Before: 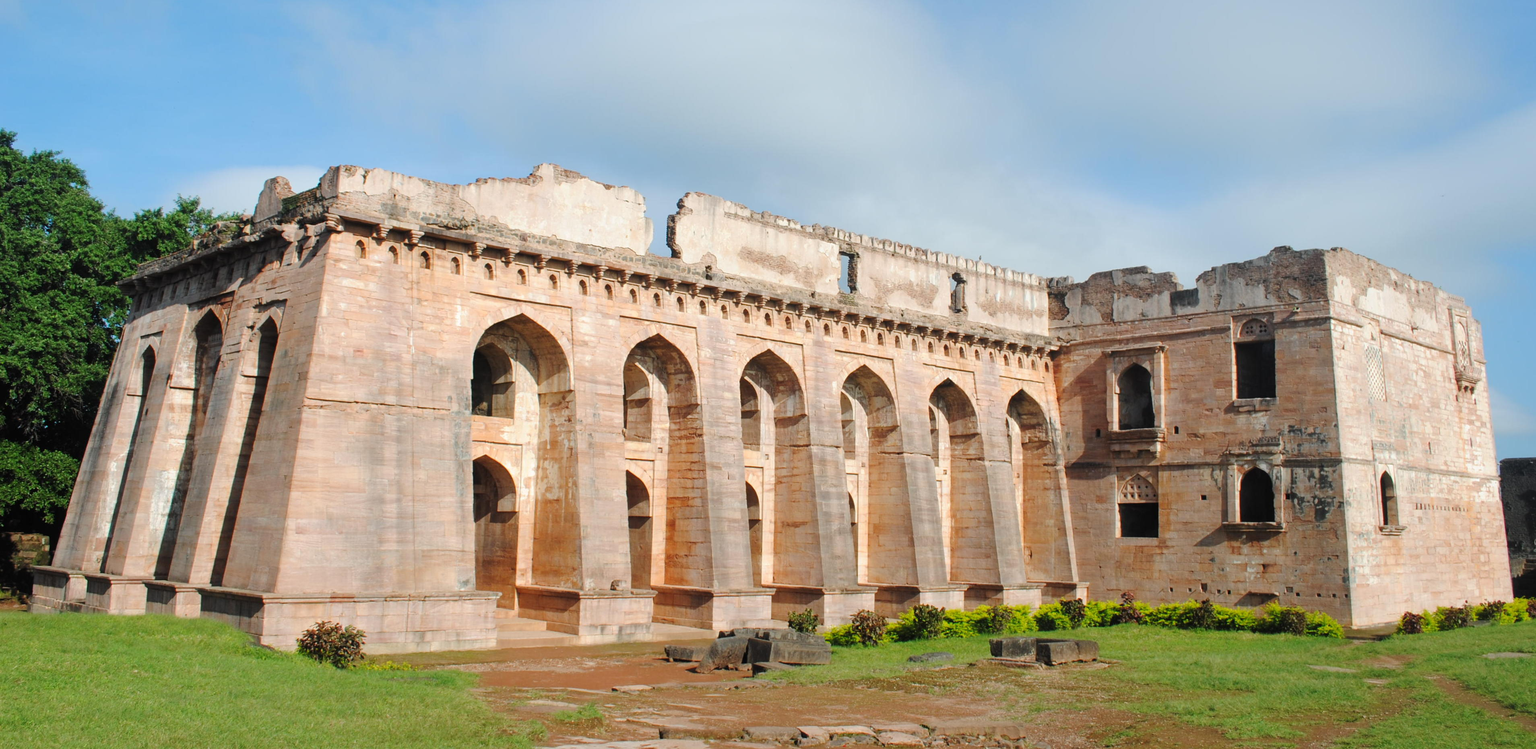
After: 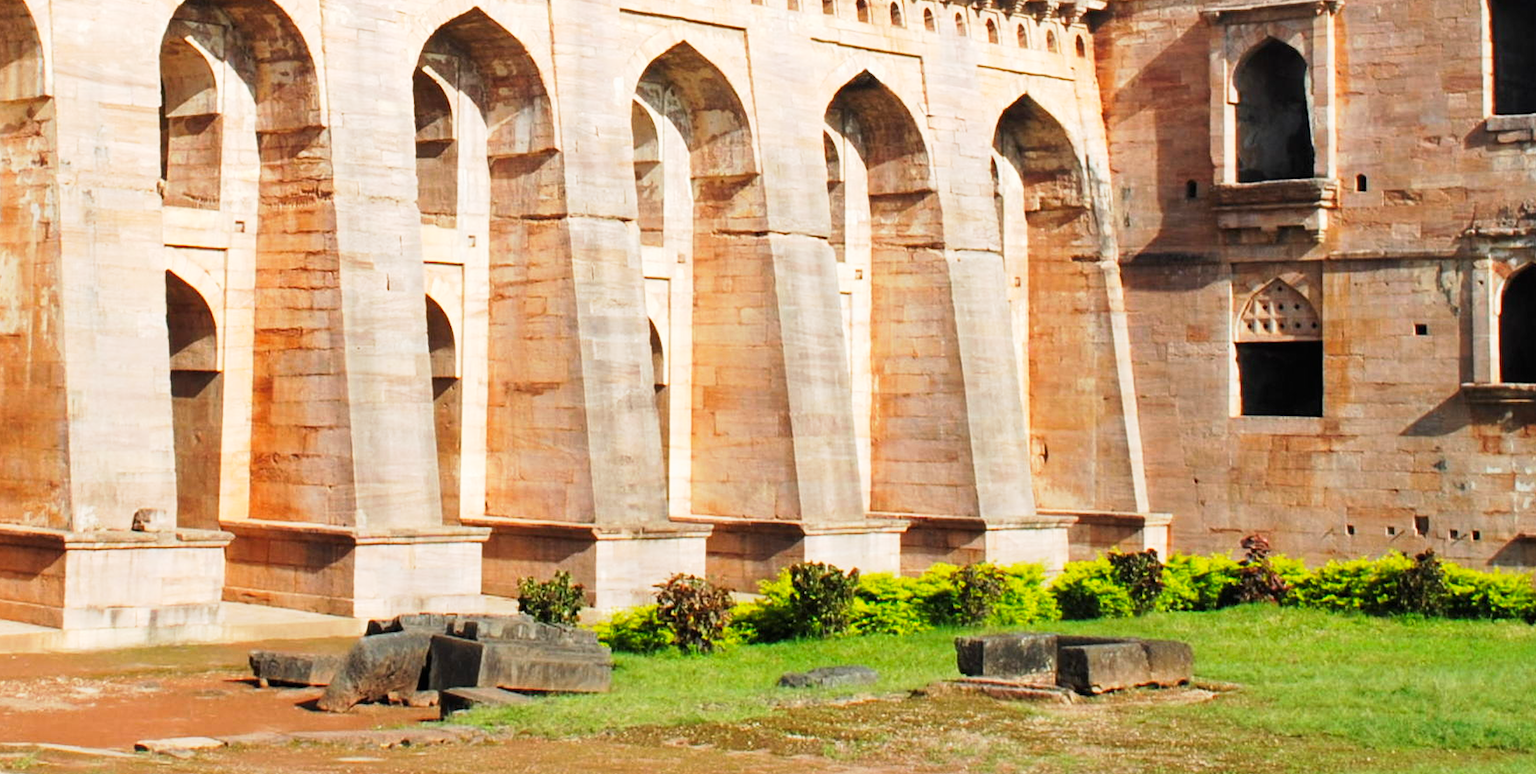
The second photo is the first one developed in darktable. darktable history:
crop: left 35.811%, top 46.229%, right 18.16%, bottom 6.211%
base curve: curves: ch0 [(0, 0) (0.005, 0.002) (0.193, 0.295) (0.399, 0.664) (0.75, 0.928) (1, 1)], preserve colors none
